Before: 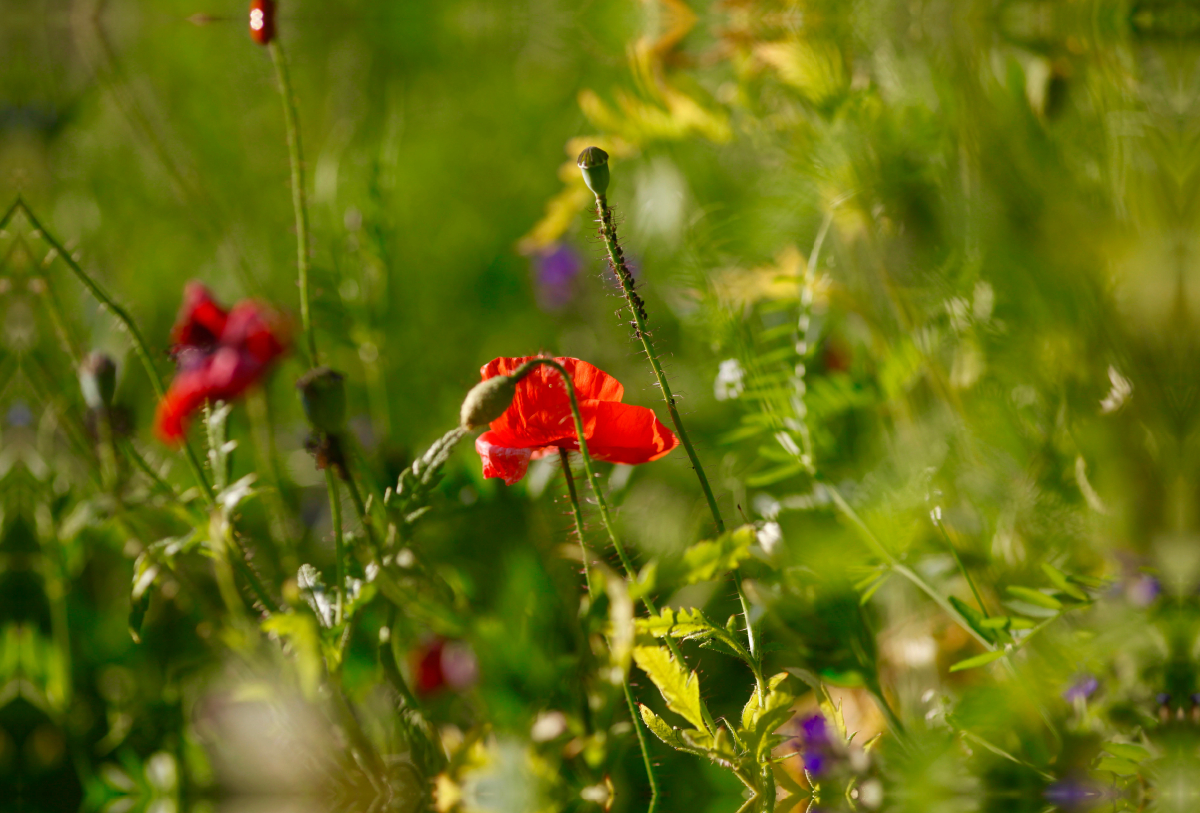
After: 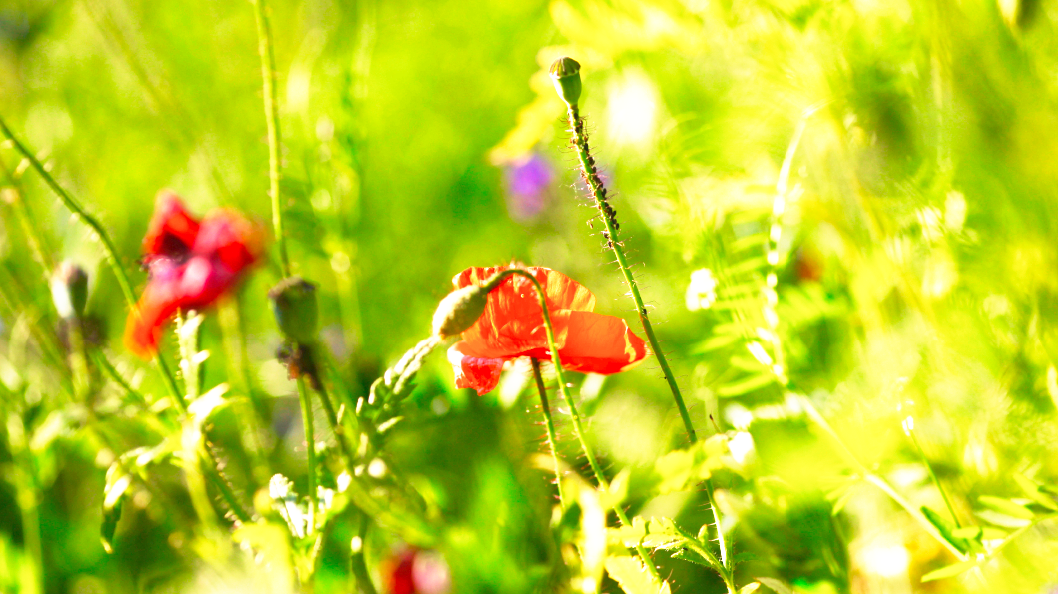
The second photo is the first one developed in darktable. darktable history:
exposure: exposure 1.069 EV, compensate highlight preservation false
base curve: curves: ch0 [(0, 0) (0.495, 0.917) (1, 1)], preserve colors none
crop and rotate: left 2.383%, top 11.165%, right 9.432%, bottom 15.755%
